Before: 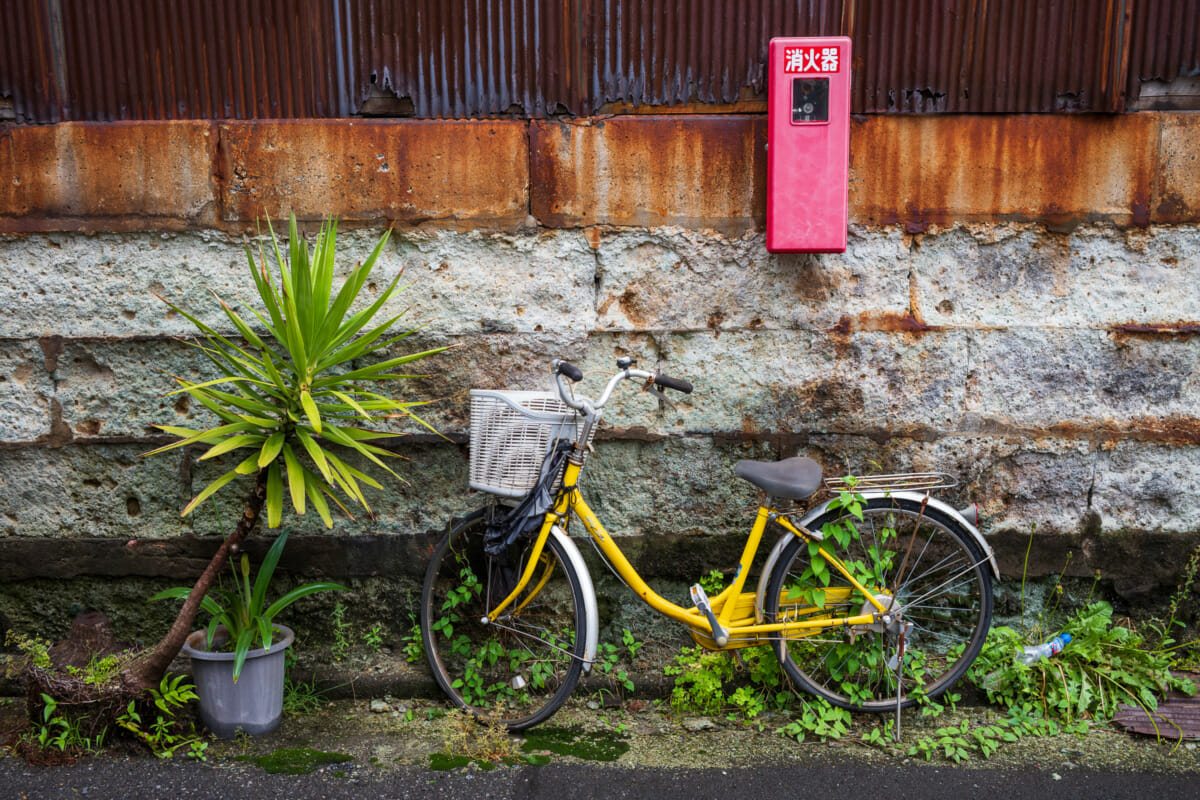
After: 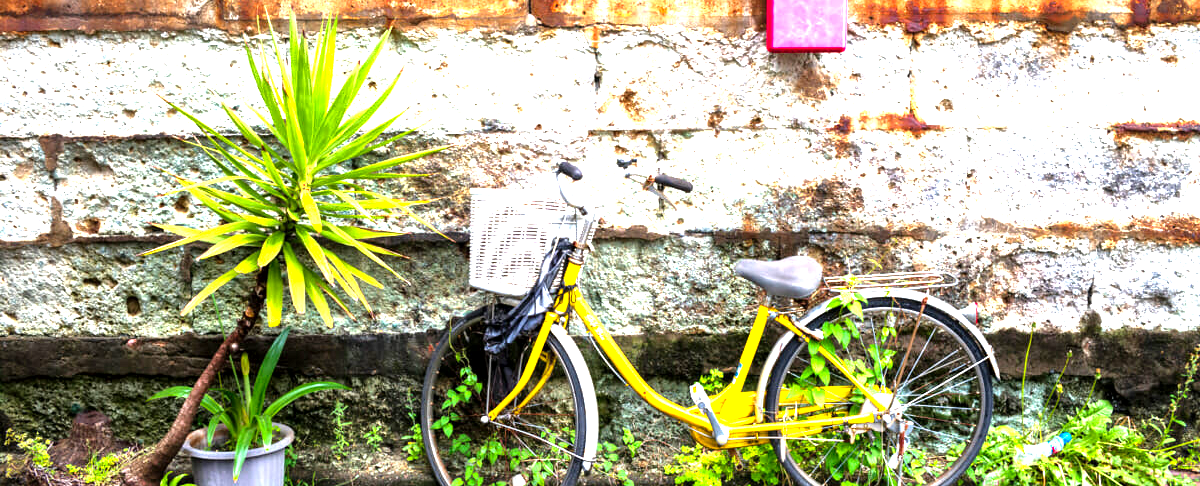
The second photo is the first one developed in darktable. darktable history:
crop and rotate: top 25.166%, bottom 14.019%
local contrast: mode bilateral grid, contrast 19, coarseness 51, detail 157%, midtone range 0.2
levels: levels [0, 0.281, 0.562]
